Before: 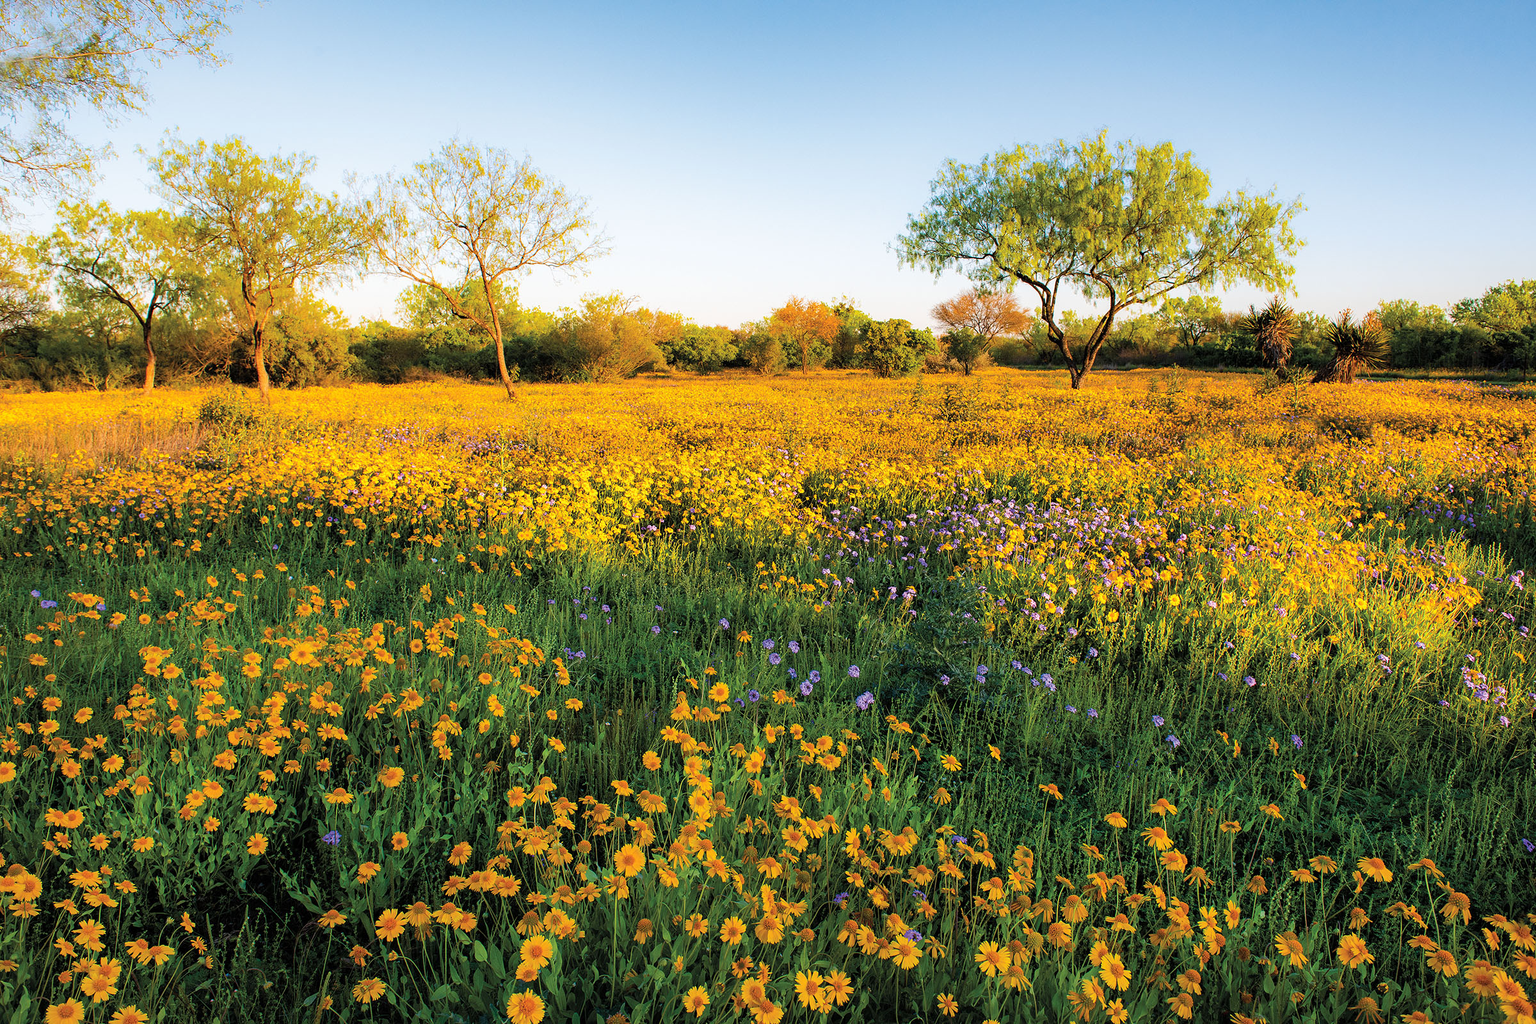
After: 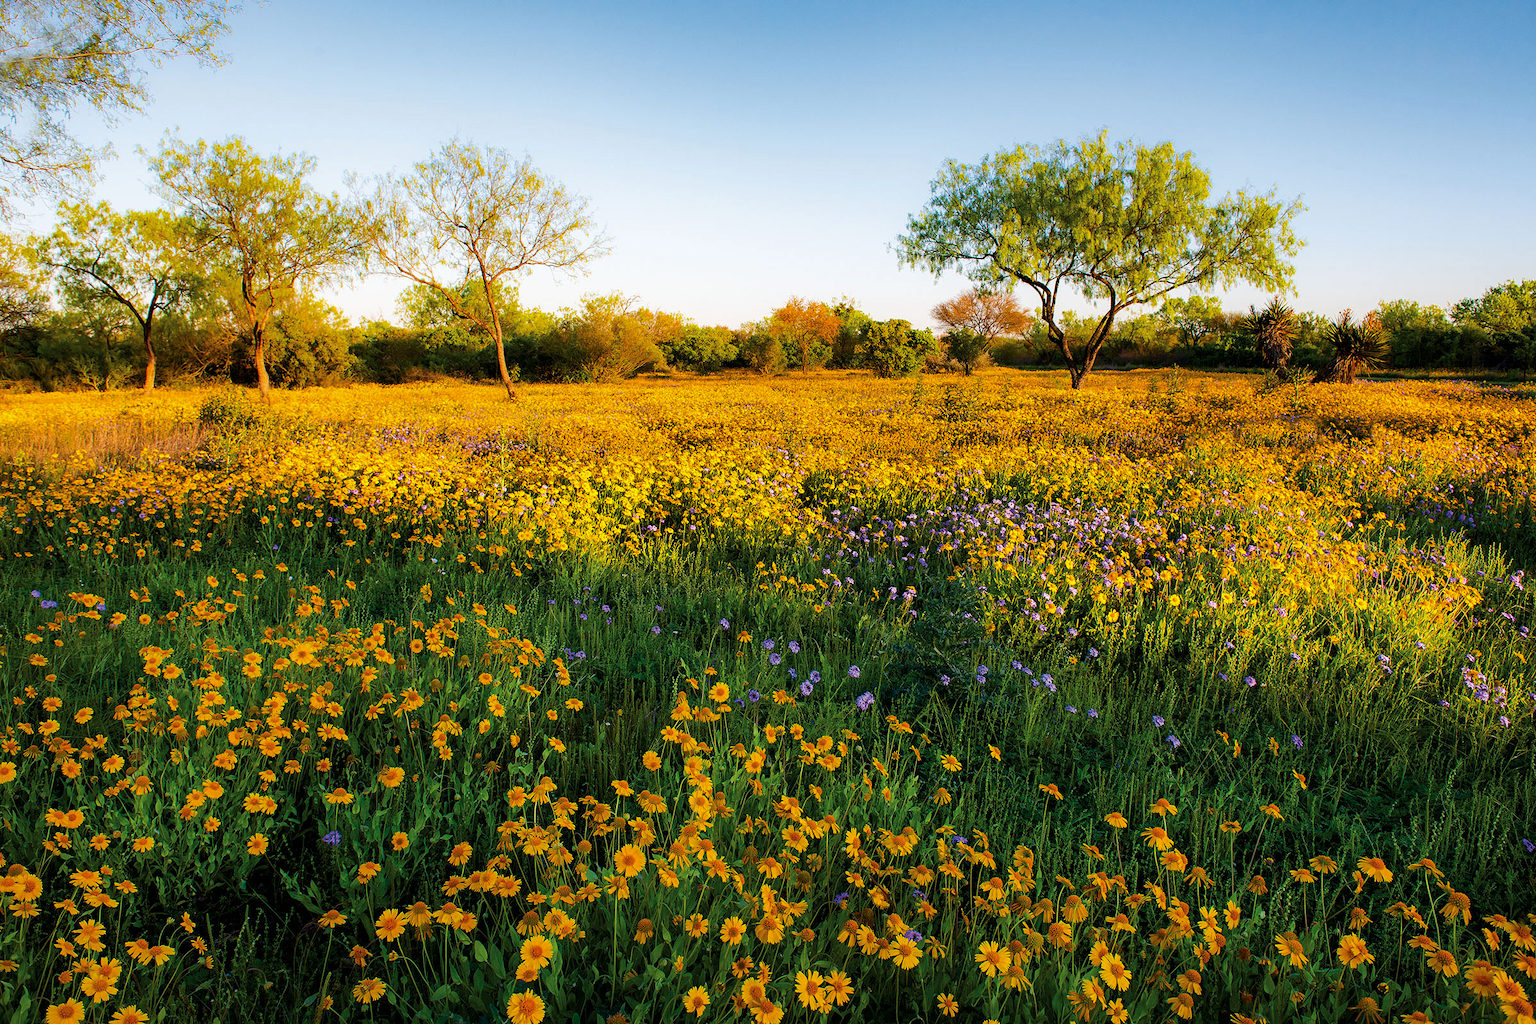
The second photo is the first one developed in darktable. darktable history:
contrast brightness saturation: contrast 0.069, brightness -0.133, saturation 0.048
